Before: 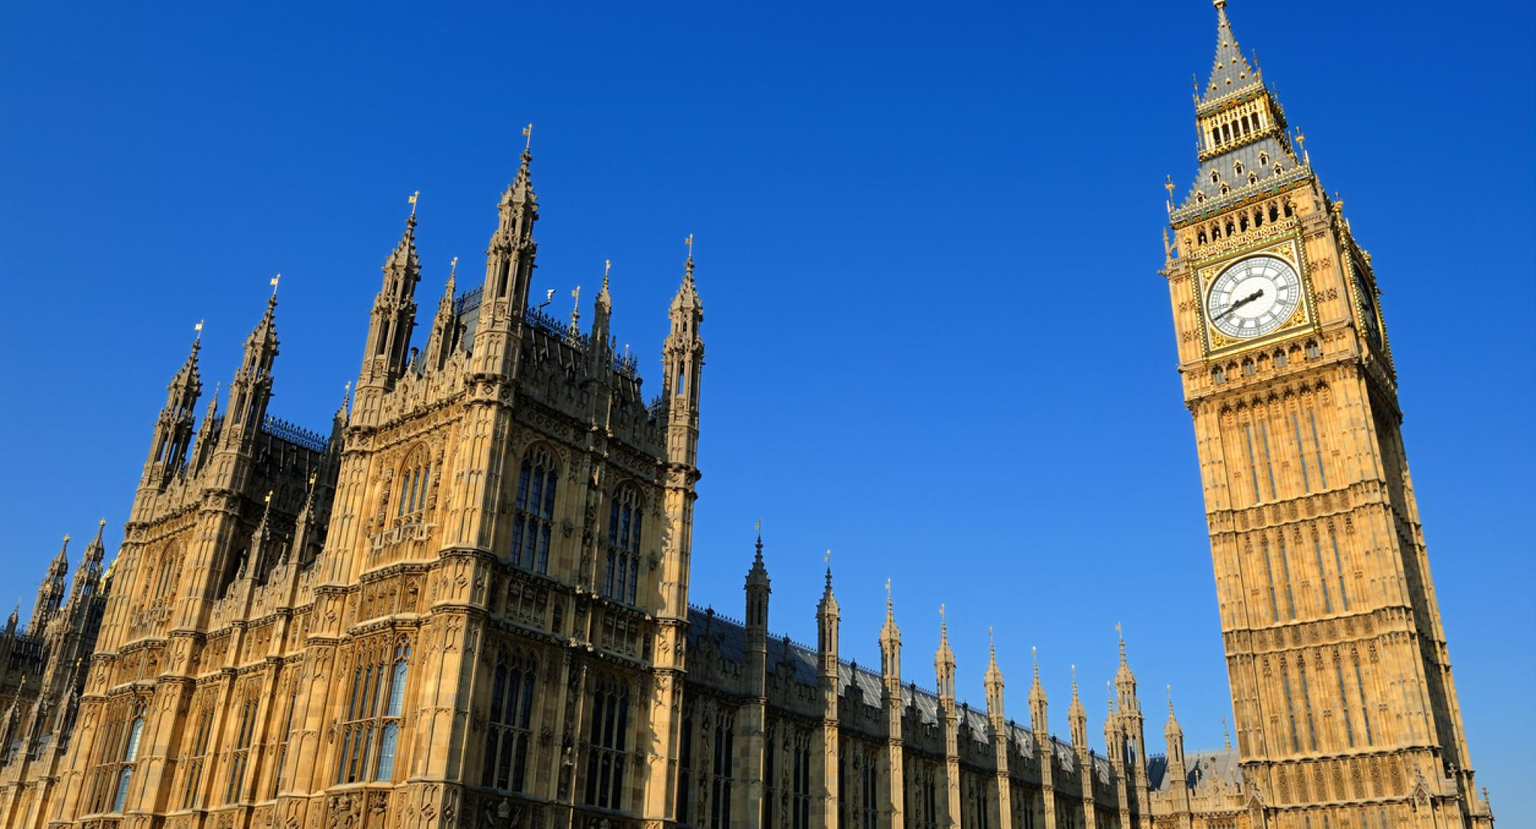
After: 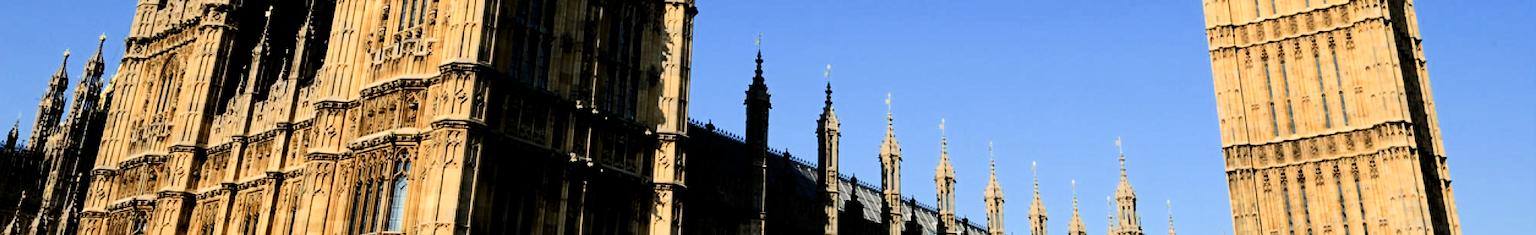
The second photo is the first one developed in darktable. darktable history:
crop and rotate: top 58.567%, bottom 13.027%
filmic rgb: black relative exposure -5.09 EV, white relative exposure 3.96 EV, hardness 2.89, contrast 1.3, highlights saturation mix -28.66%
tone equalizer: -8 EV -0.452 EV, -7 EV -0.419 EV, -6 EV -0.299 EV, -5 EV -0.258 EV, -3 EV 0.248 EV, -2 EV 0.328 EV, -1 EV 0.406 EV, +0 EV 0.436 EV, edges refinement/feathering 500, mask exposure compensation -1.57 EV, preserve details no
contrast brightness saturation: contrast 0.218
